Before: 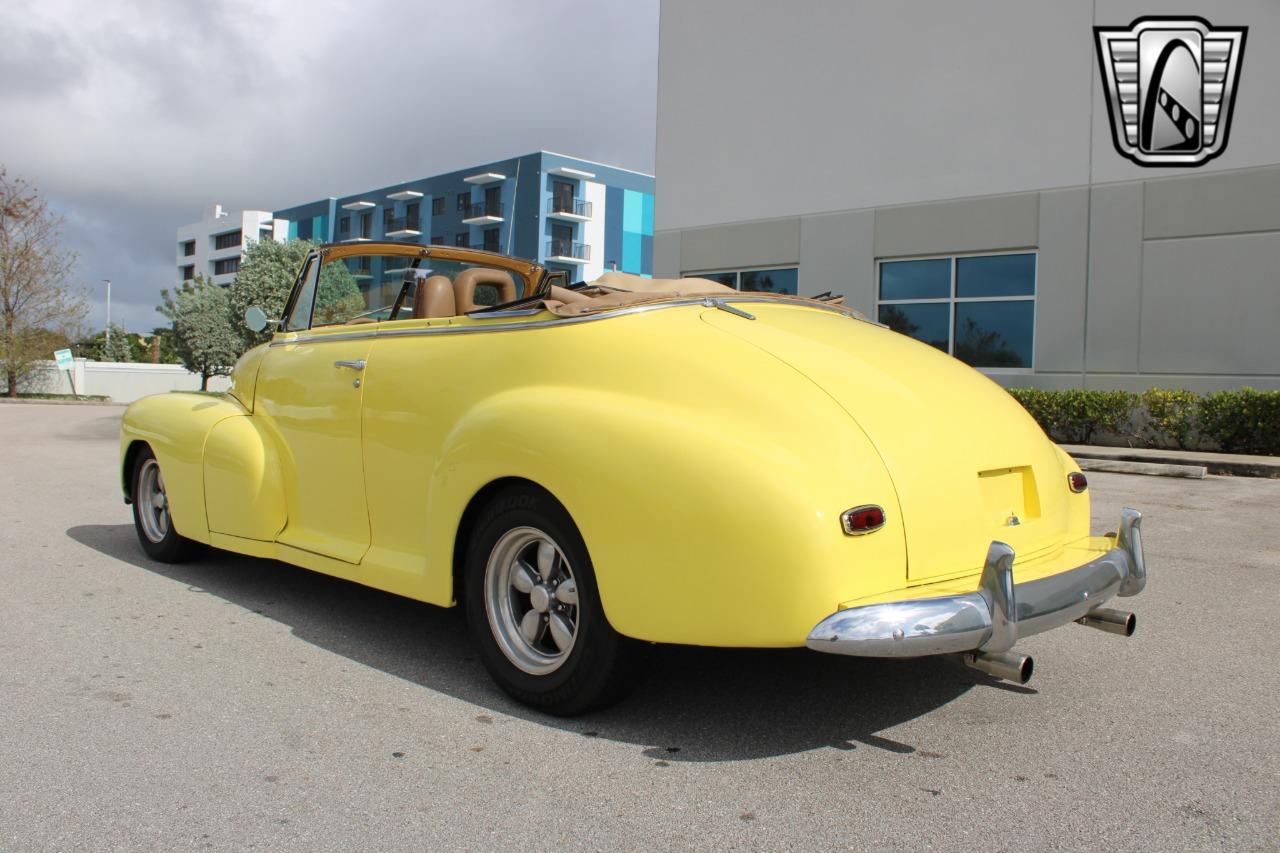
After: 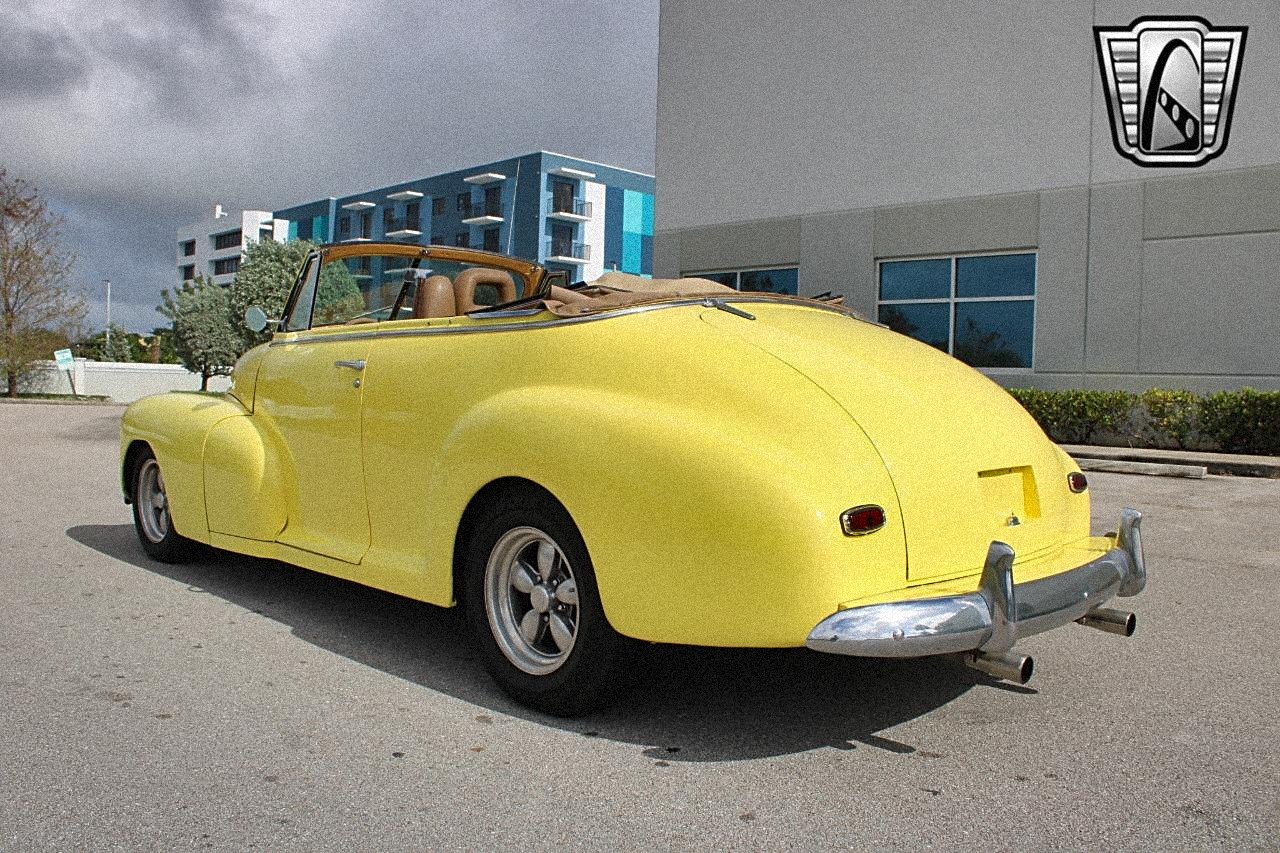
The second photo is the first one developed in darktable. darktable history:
grain: coarseness 9.38 ISO, strength 34.99%, mid-tones bias 0%
sharpen: on, module defaults
shadows and highlights: radius 108.52, shadows 40.68, highlights -72.88, low approximation 0.01, soften with gaussian
